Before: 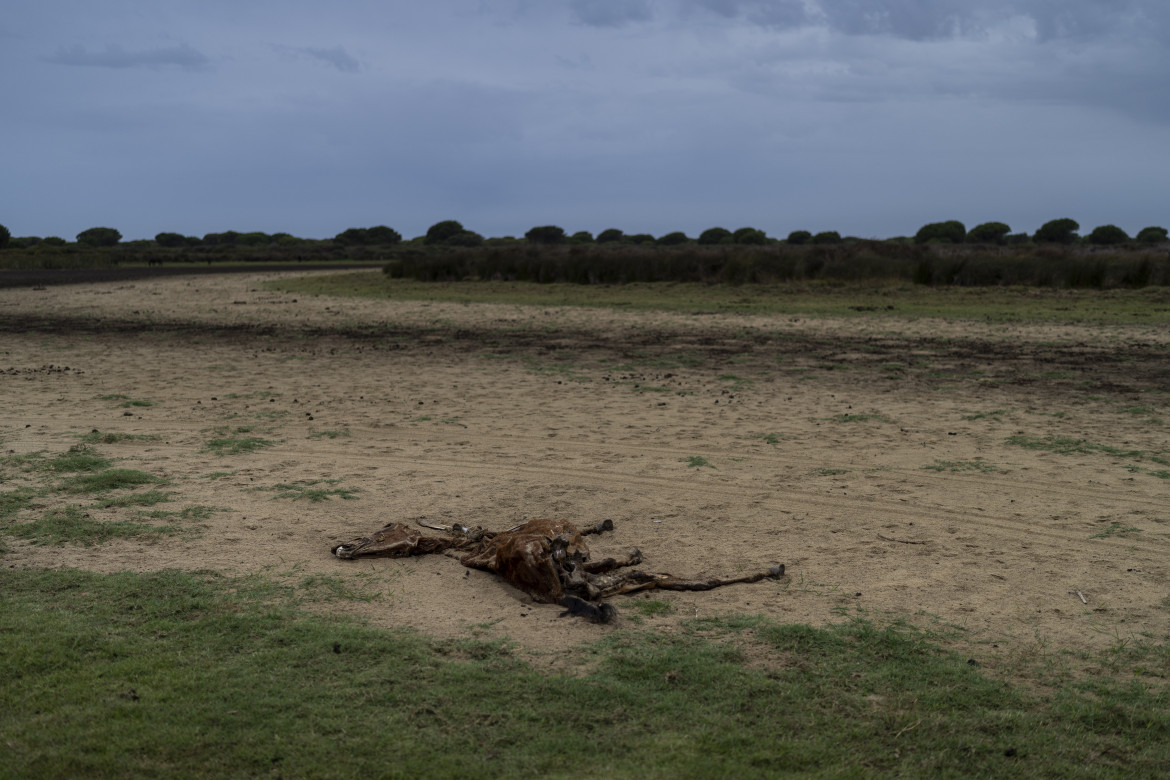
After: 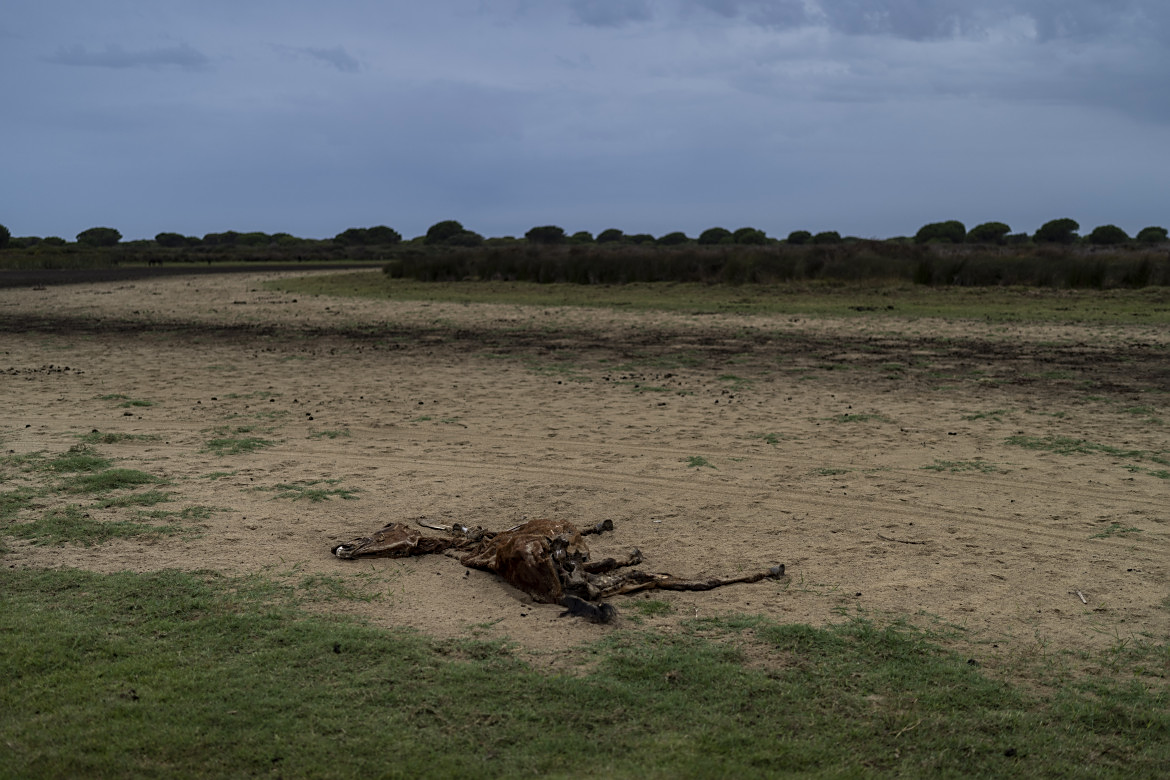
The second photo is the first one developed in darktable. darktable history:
sharpen: radius 1.841, amount 0.415, threshold 1.201
velvia: strength 6.07%
